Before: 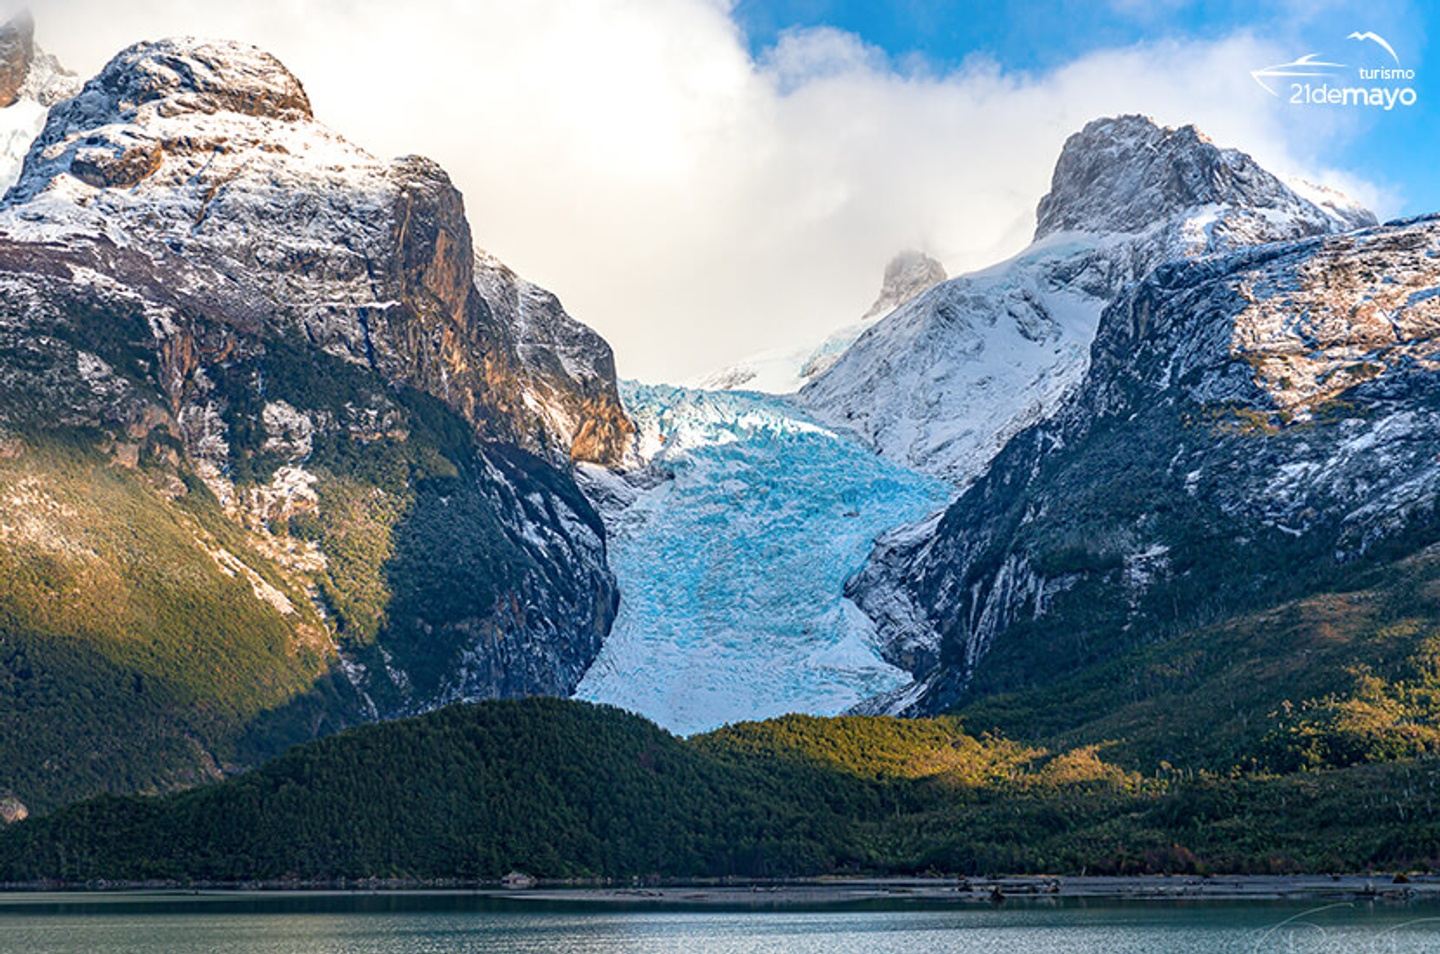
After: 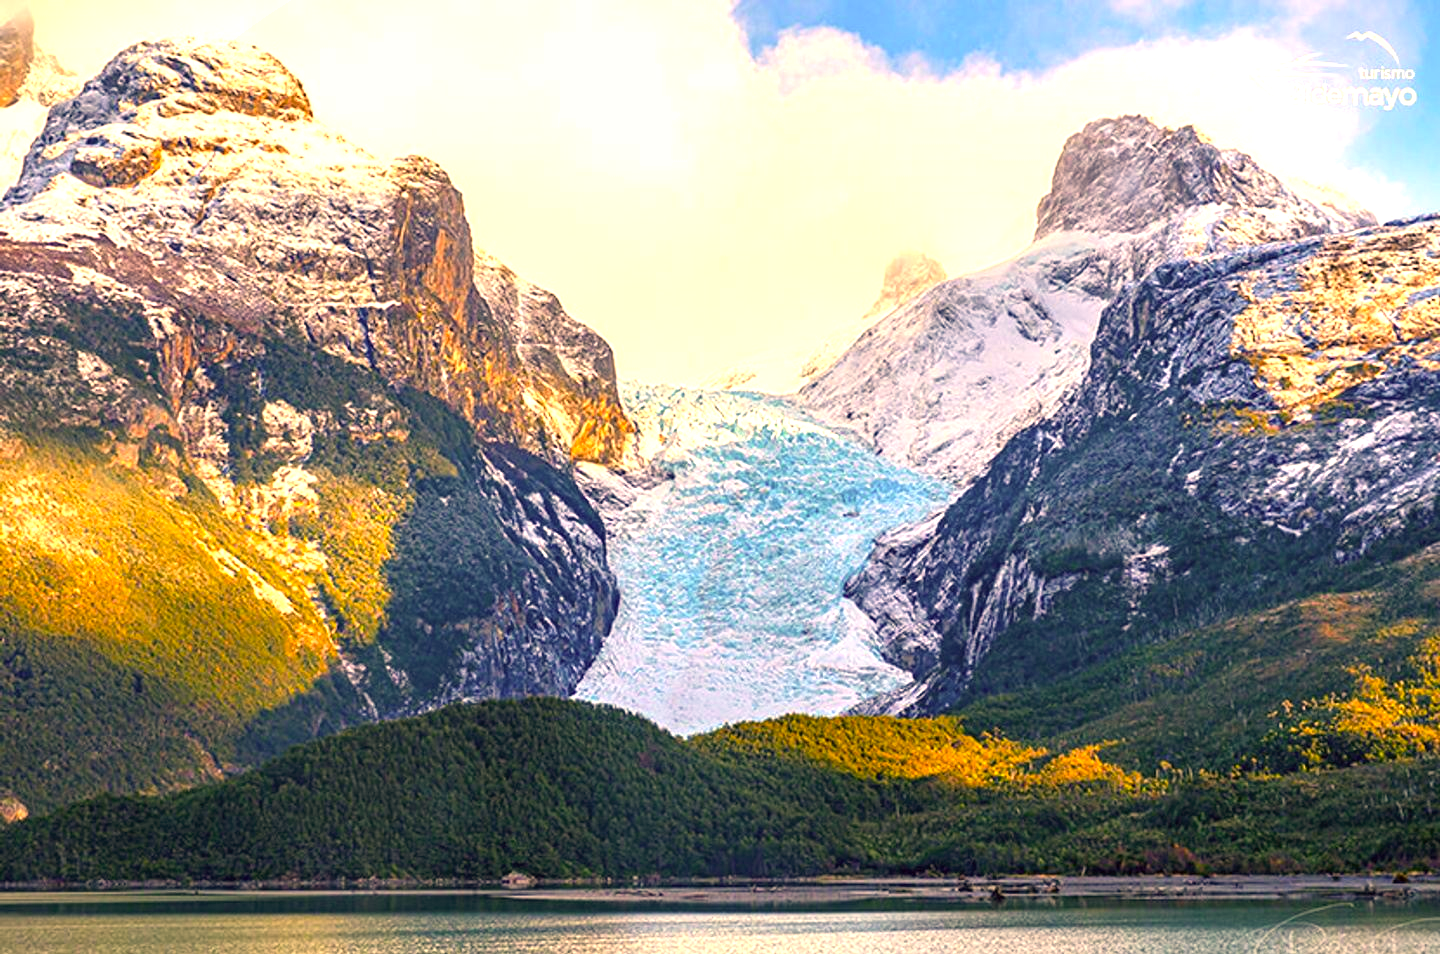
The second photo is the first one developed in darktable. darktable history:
color balance rgb: perceptual saturation grading › global saturation 19.883%, global vibrance 20%
color correction: highlights a* 18.37, highlights b* 35.42, shadows a* 1.34, shadows b* 6.39, saturation 1.05
vignetting: fall-off start 99.72%, fall-off radius 72.25%, brightness -0.564, saturation 0.001, width/height ratio 1.171, unbound false
exposure: exposure 1 EV, compensate exposure bias true, compensate highlight preservation false
